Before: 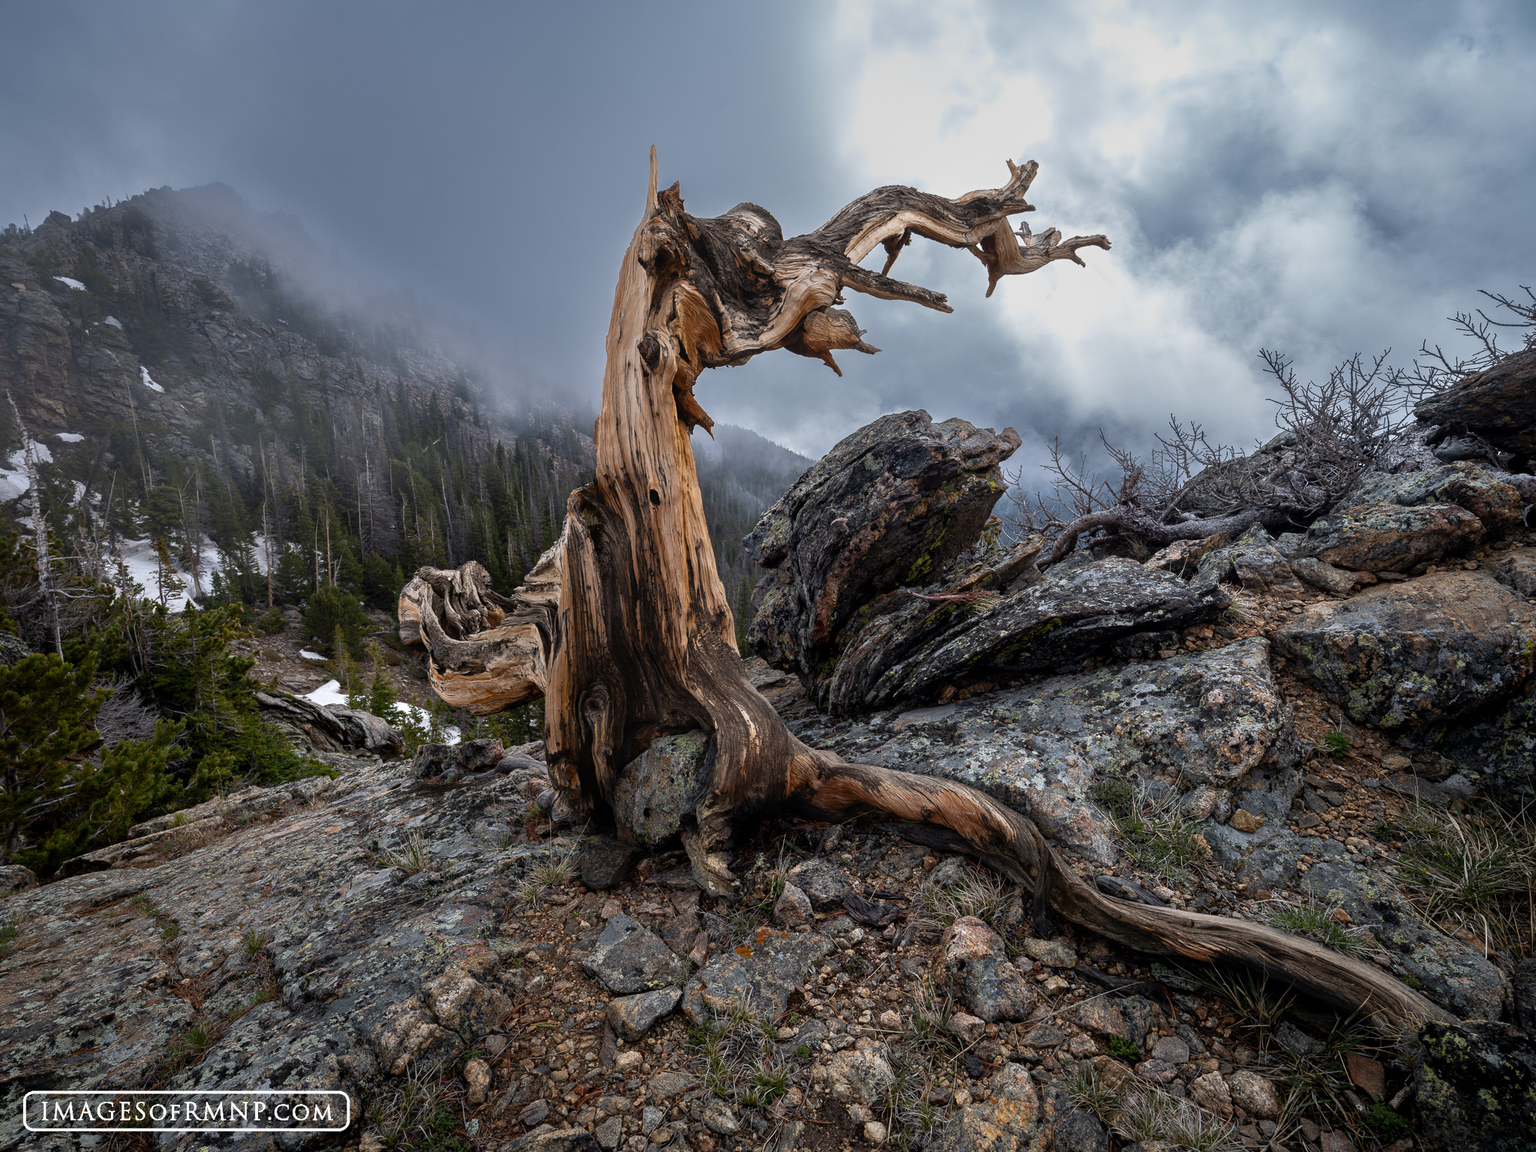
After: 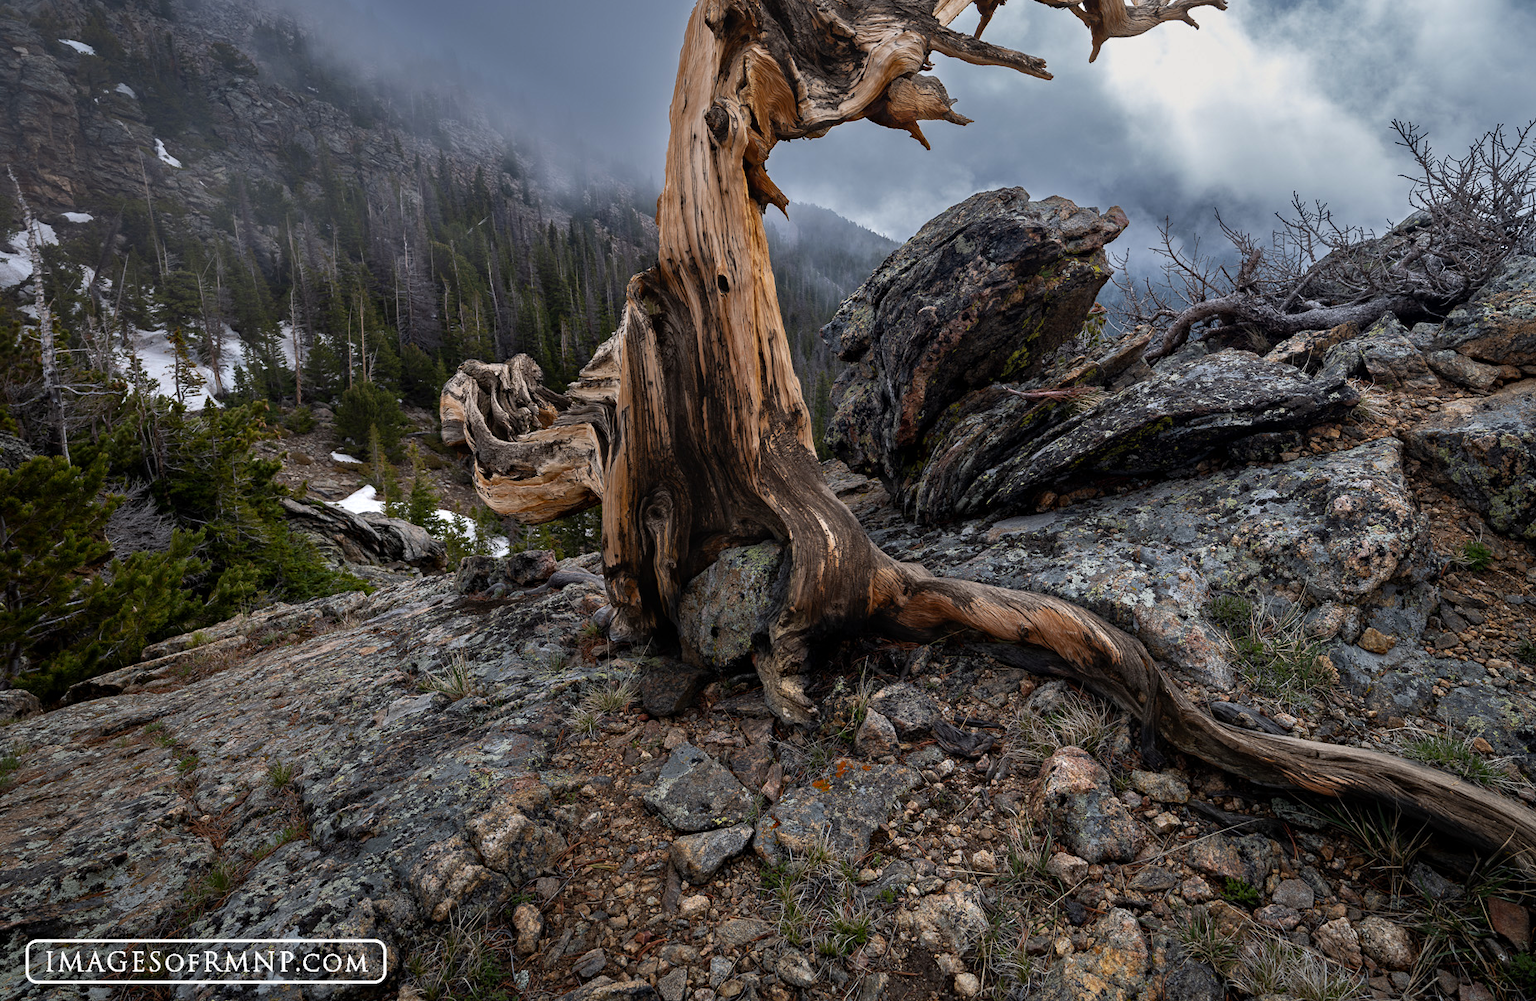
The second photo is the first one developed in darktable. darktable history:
crop: top 20.916%, right 9.437%, bottom 0.316%
haze removal: compatibility mode true, adaptive false
